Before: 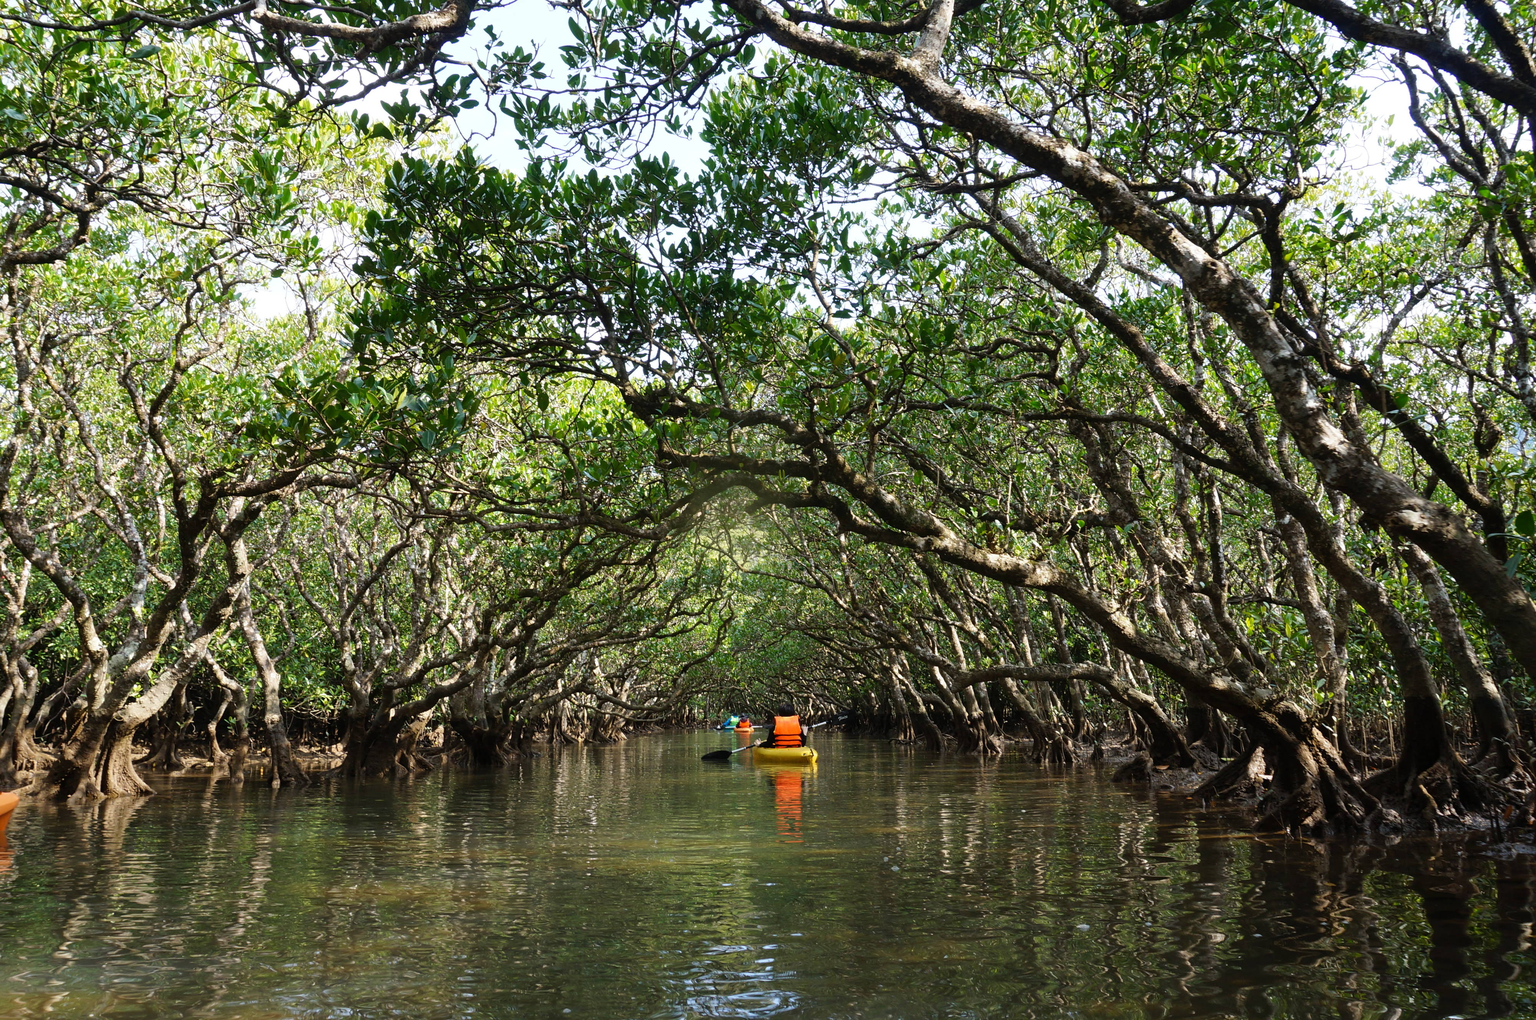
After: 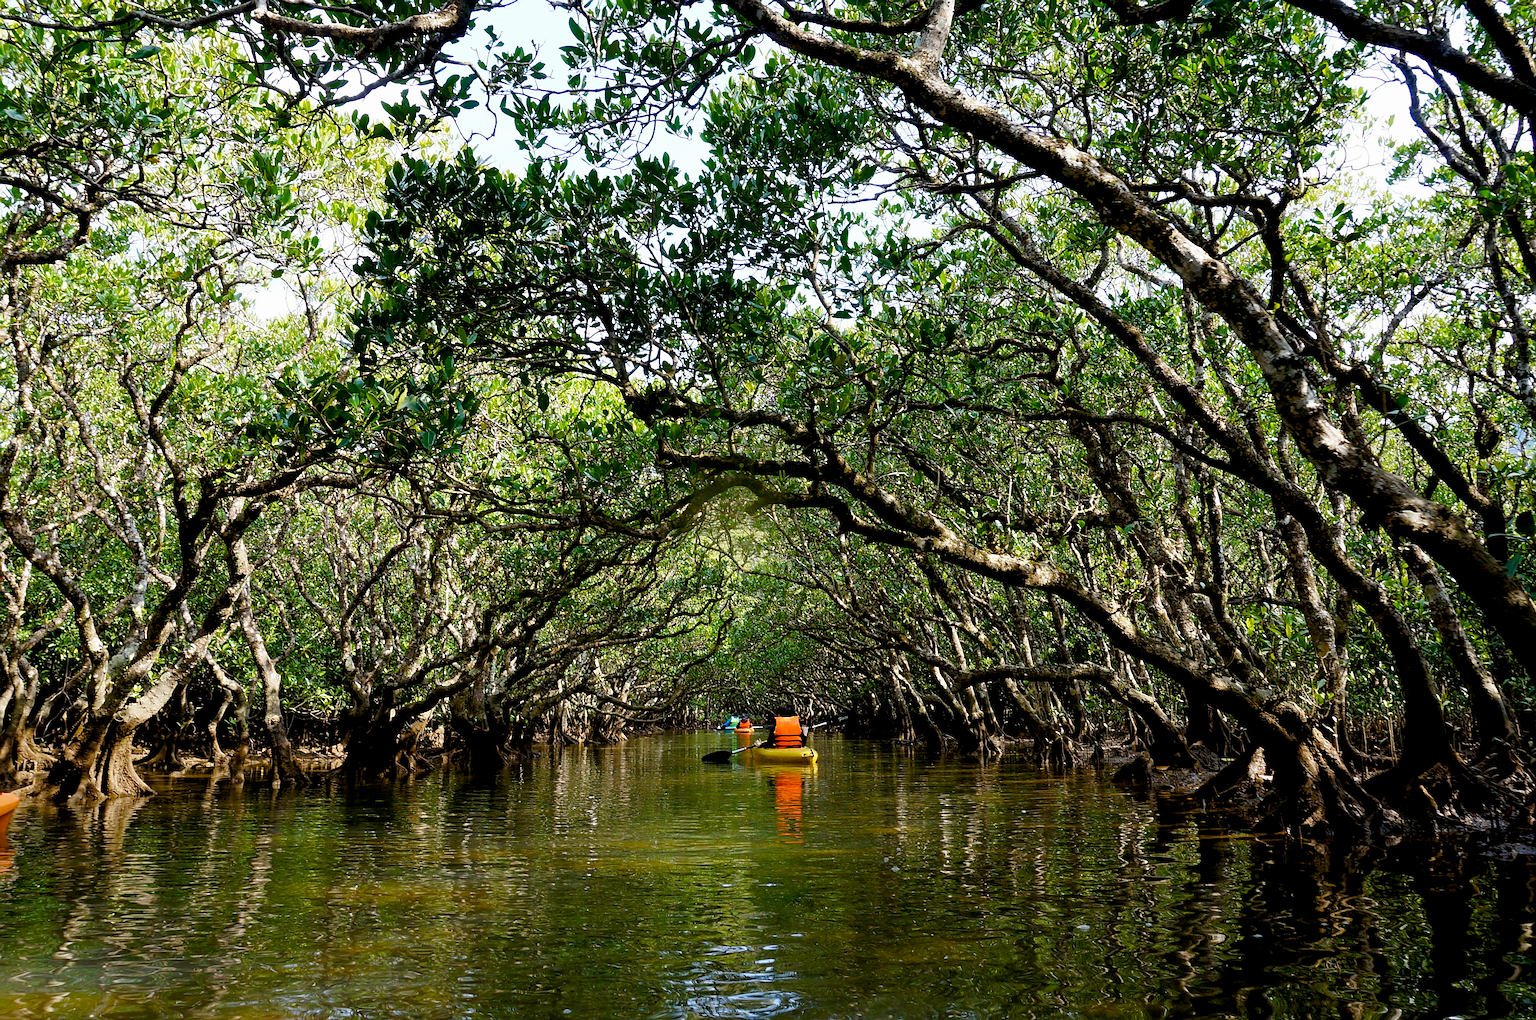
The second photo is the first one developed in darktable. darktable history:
color balance rgb: global offset › luminance -1.431%, perceptual saturation grading › global saturation 27.37%, perceptual saturation grading › highlights -28.906%, perceptual saturation grading › mid-tones 15.804%, perceptual saturation grading › shadows 32.913%
sharpen: on, module defaults
